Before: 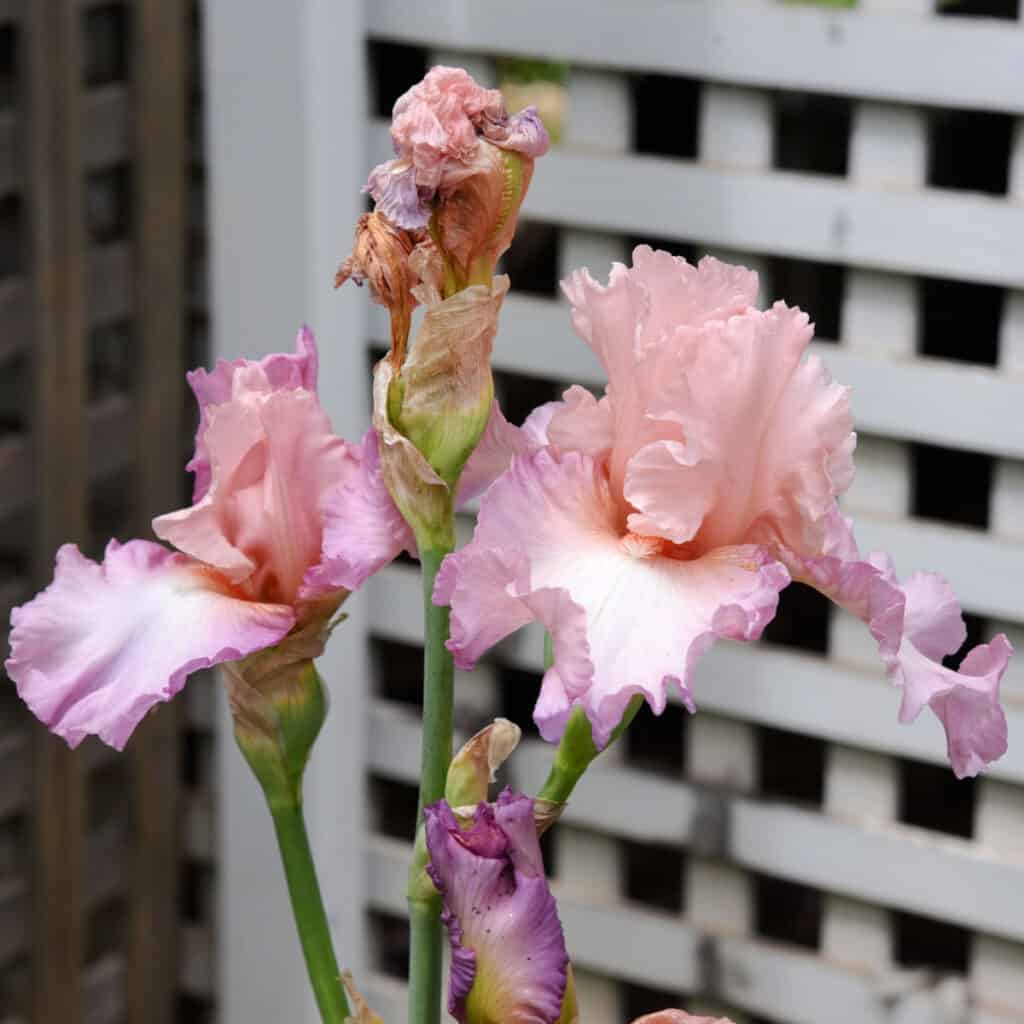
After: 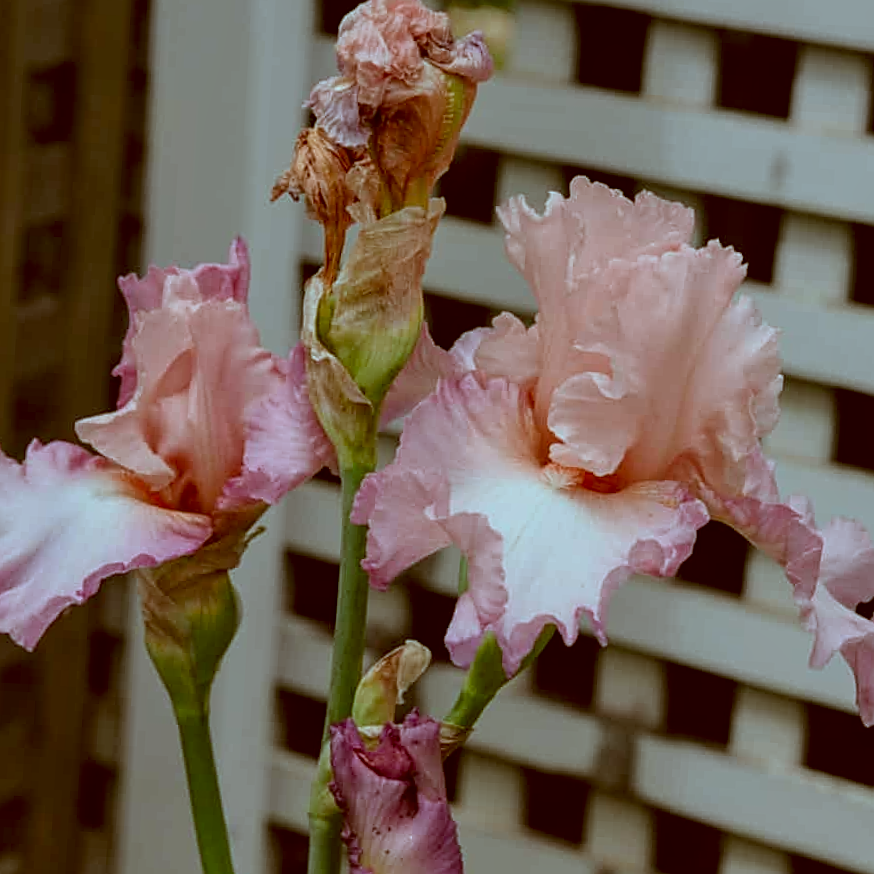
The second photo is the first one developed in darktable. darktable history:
color correction: highlights a* -14.62, highlights b* -16.22, shadows a* 10.12, shadows b* 29.4
sharpen: on, module defaults
crop and rotate: angle -3.27°, left 5.211%, top 5.211%, right 4.607%, bottom 4.607%
local contrast: on, module defaults
exposure: black level correction 0, exposure -0.766 EV, compensate highlight preservation false
